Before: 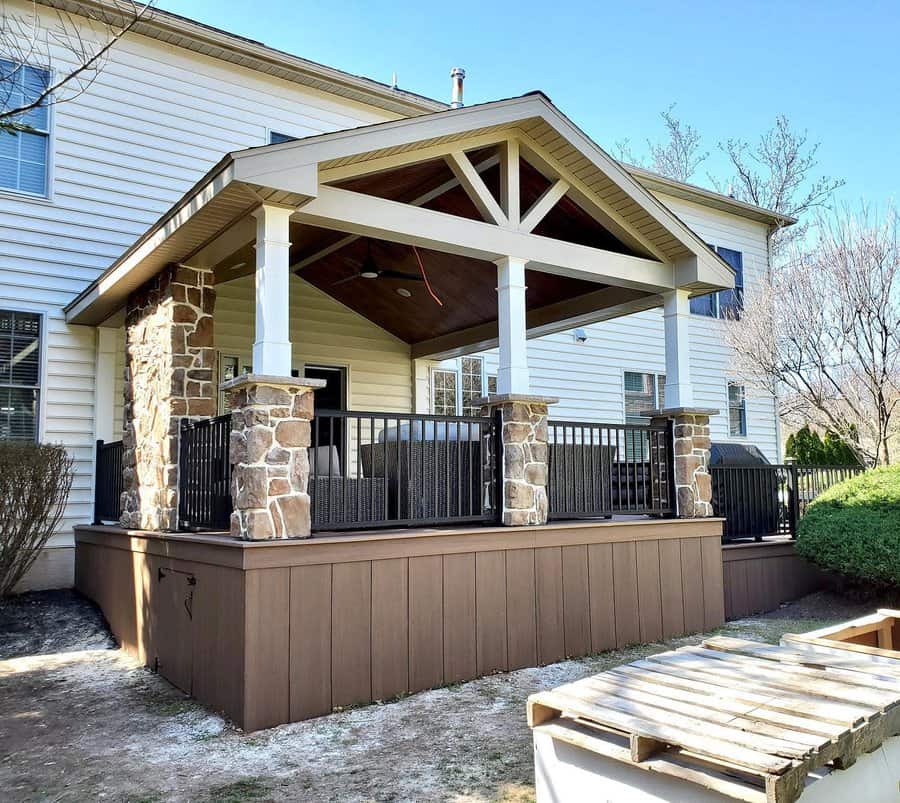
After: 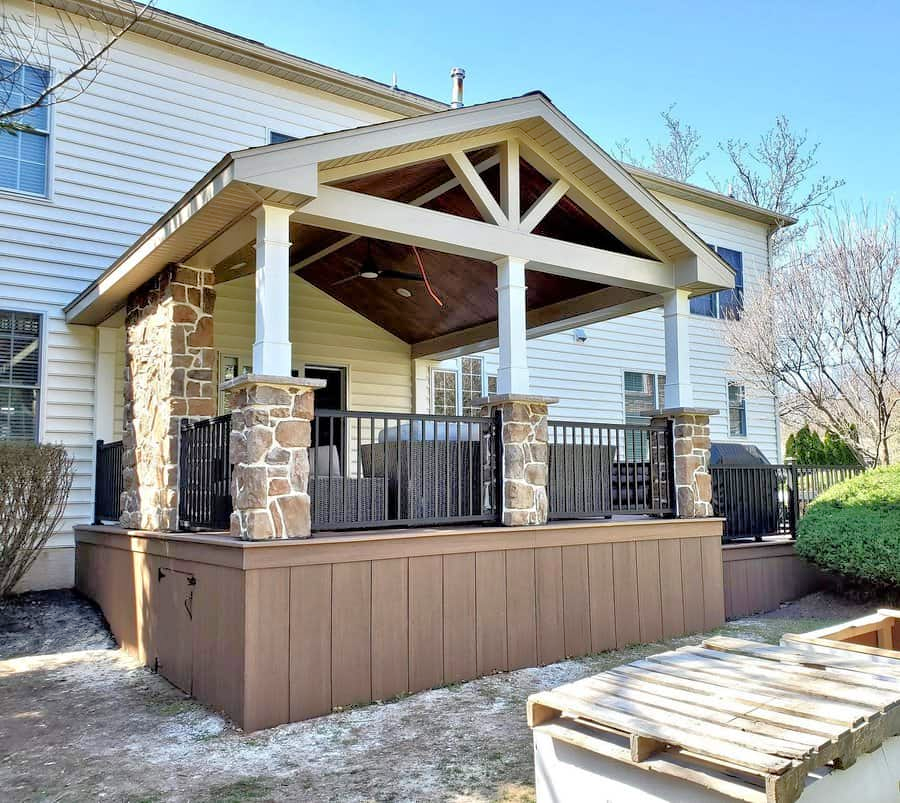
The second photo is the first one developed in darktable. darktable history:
tone equalizer: -7 EV 0.145 EV, -6 EV 0.595 EV, -5 EV 1.14 EV, -4 EV 1.32 EV, -3 EV 1.14 EV, -2 EV 0.6 EV, -1 EV 0.152 EV
